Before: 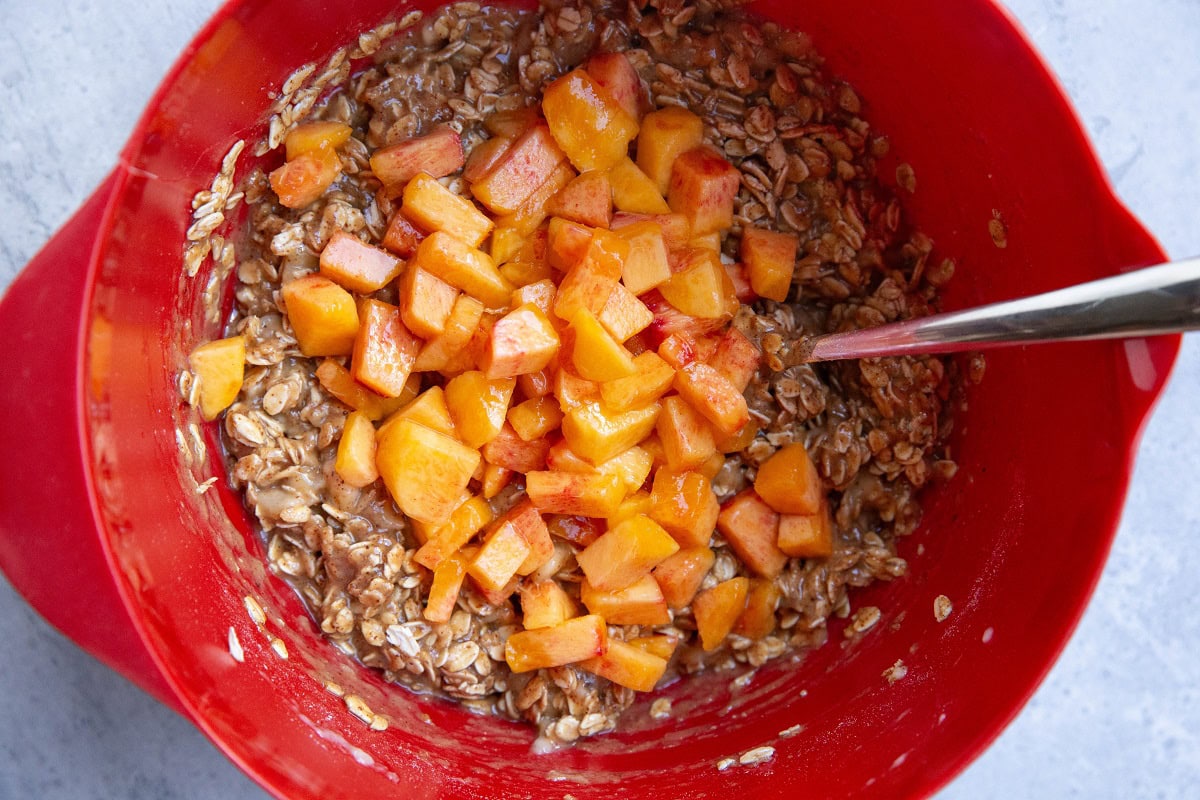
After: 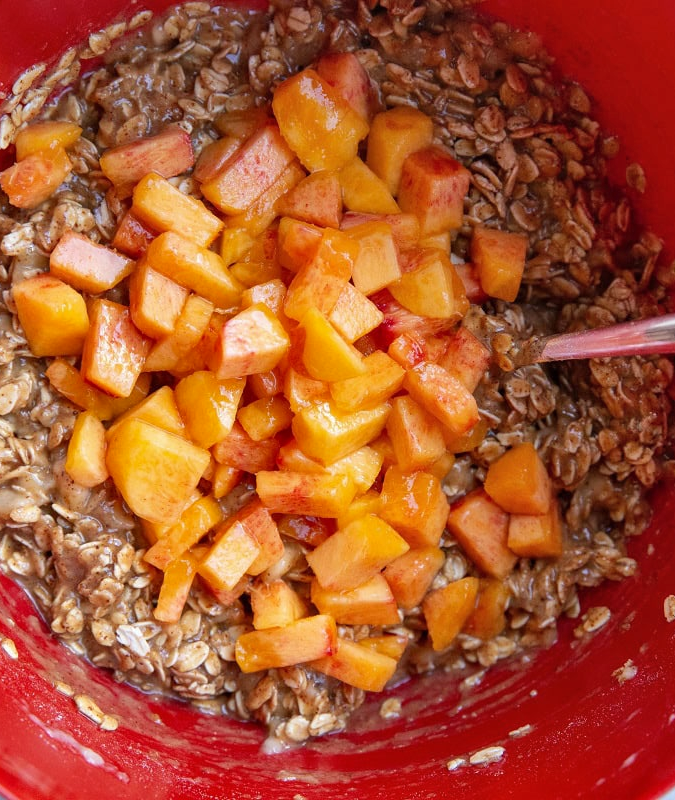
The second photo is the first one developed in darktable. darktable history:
shadows and highlights: soften with gaussian
crop and rotate: left 22.516%, right 21.234%
